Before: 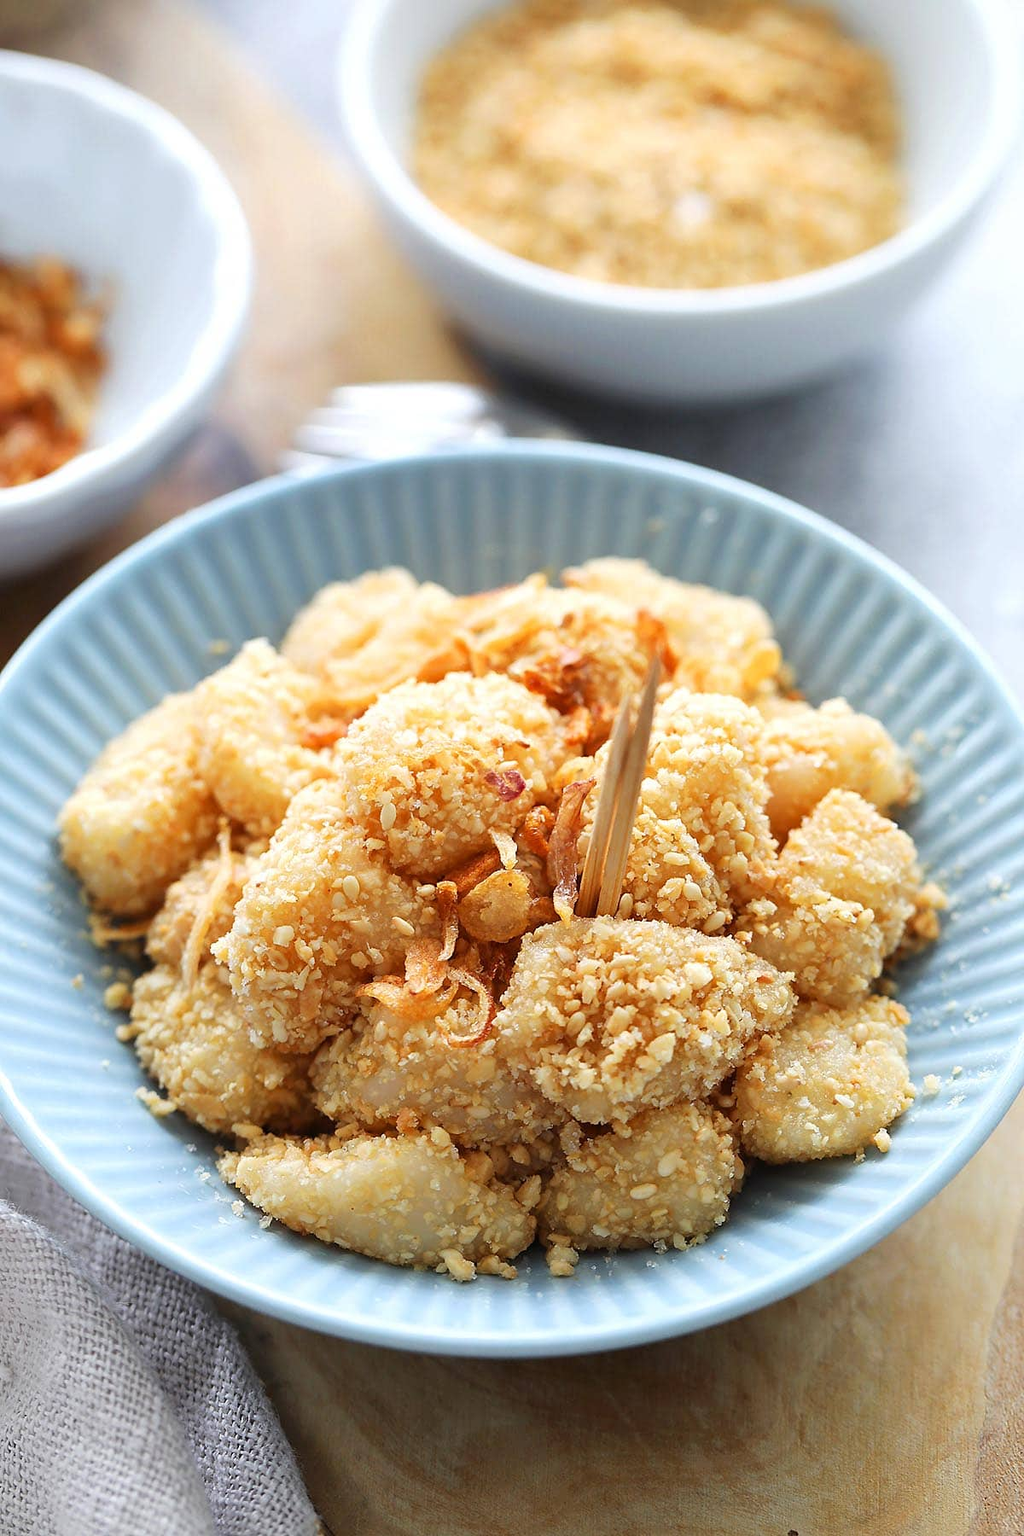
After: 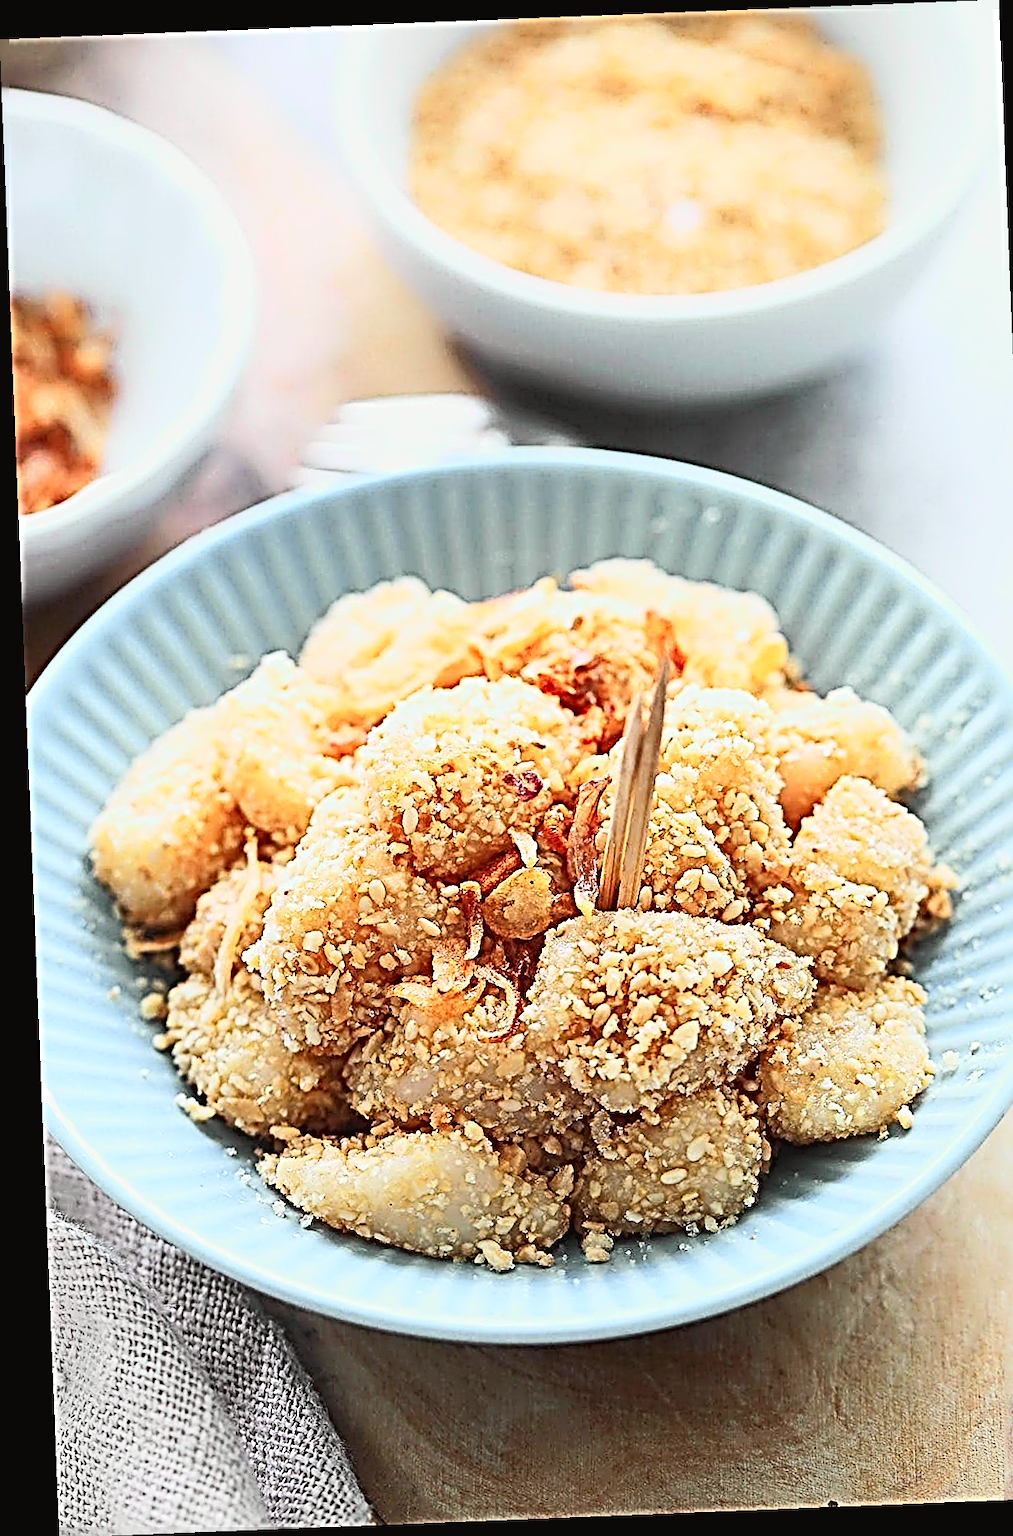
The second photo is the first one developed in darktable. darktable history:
tone curve: curves: ch0 [(0, 0.026) (0.172, 0.194) (0.398, 0.437) (0.469, 0.544) (0.612, 0.741) (0.845, 0.926) (1, 0.968)]; ch1 [(0, 0) (0.437, 0.453) (0.472, 0.467) (0.502, 0.502) (0.531, 0.537) (0.574, 0.583) (0.617, 0.64) (0.699, 0.749) (0.859, 0.919) (1, 1)]; ch2 [(0, 0) (0.33, 0.301) (0.421, 0.443) (0.476, 0.502) (0.511, 0.504) (0.553, 0.55) (0.595, 0.586) (0.664, 0.664) (1, 1)], color space Lab, independent channels, preserve colors none
sharpen: radius 4.001, amount 2
white balance: red 0.98, blue 1.034
rotate and perspective: rotation -2.29°, automatic cropping off
crop: right 4.126%, bottom 0.031%
